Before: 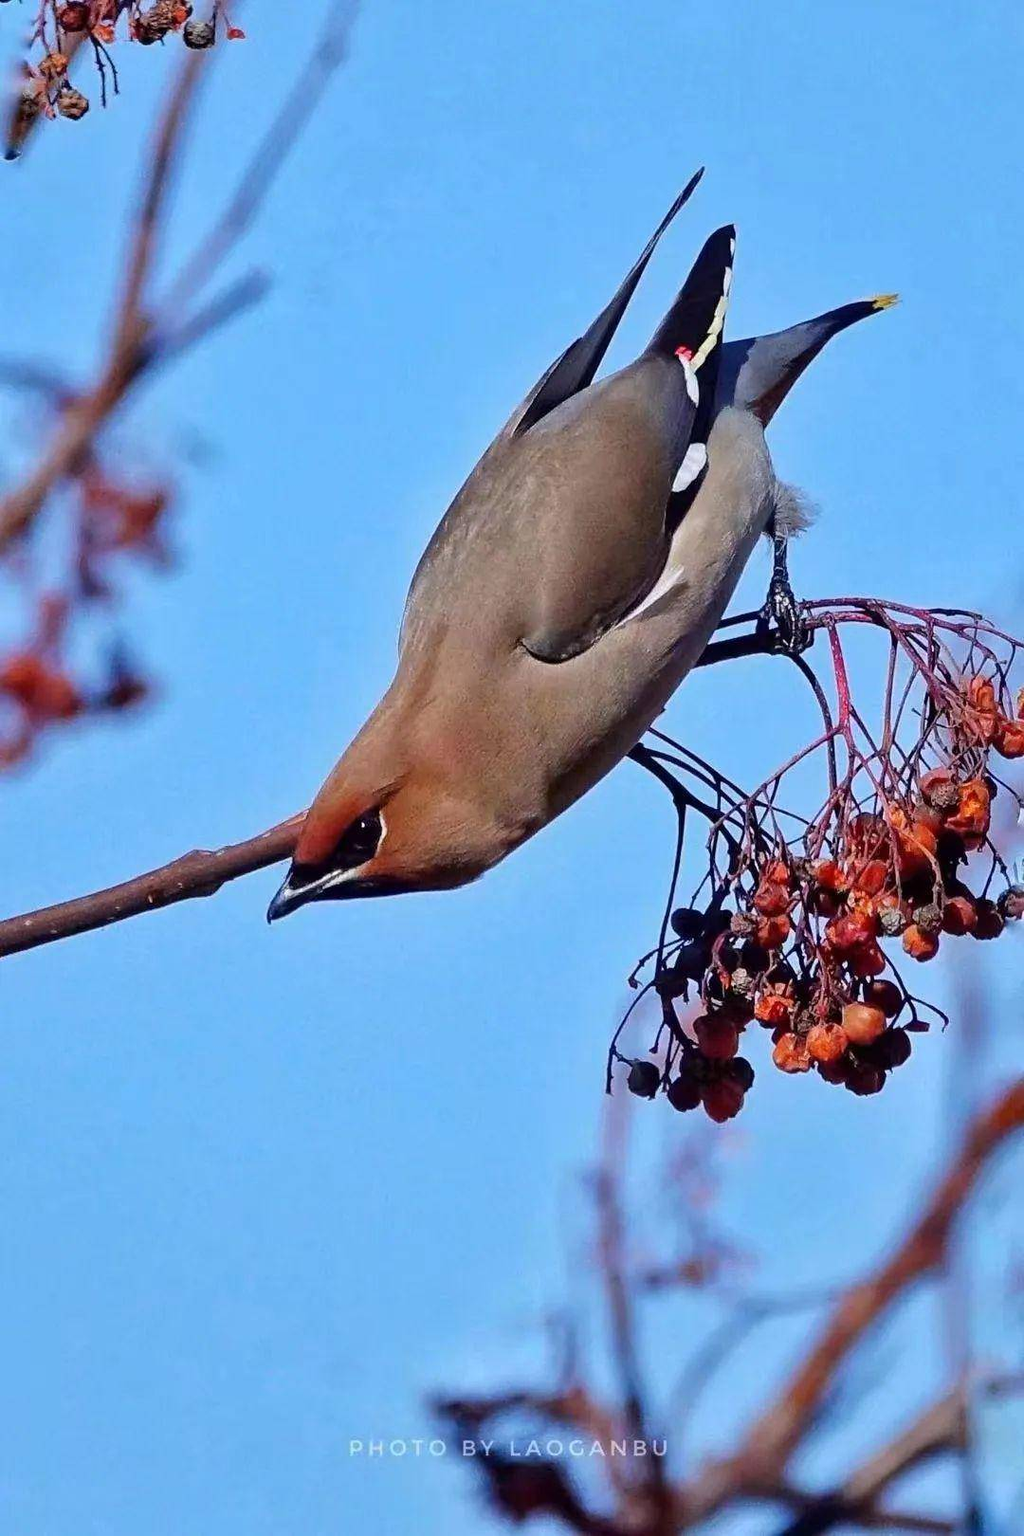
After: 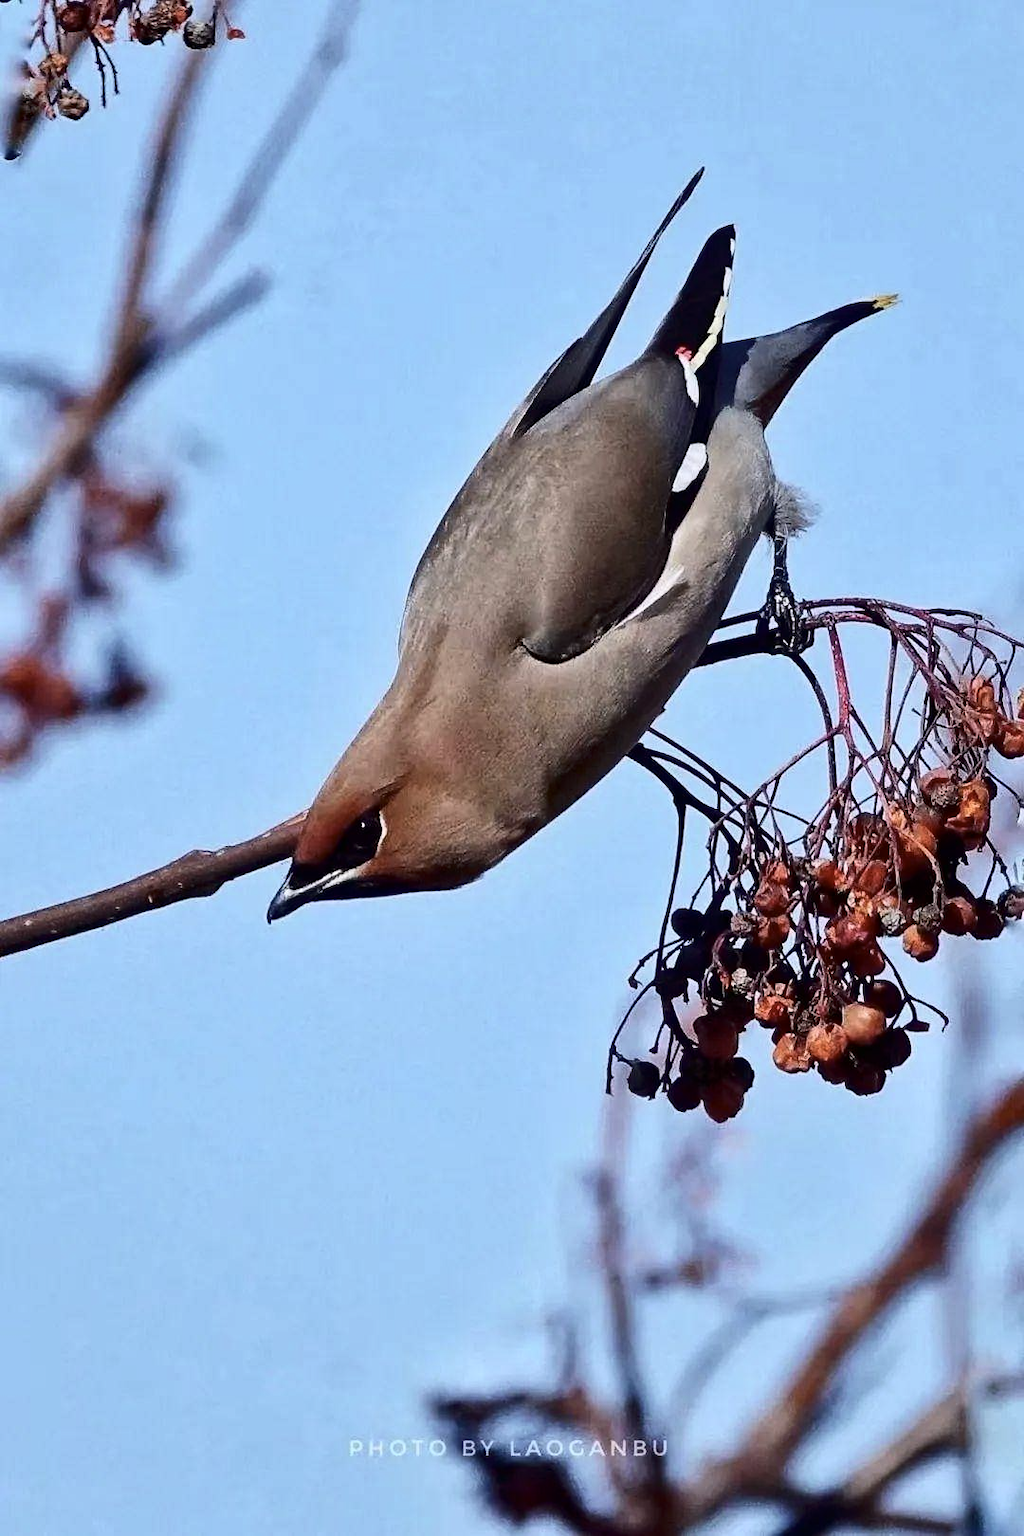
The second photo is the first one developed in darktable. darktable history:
contrast brightness saturation: contrast 0.249, saturation -0.305
tone equalizer: edges refinement/feathering 500, mask exposure compensation -1.57 EV, preserve details no
